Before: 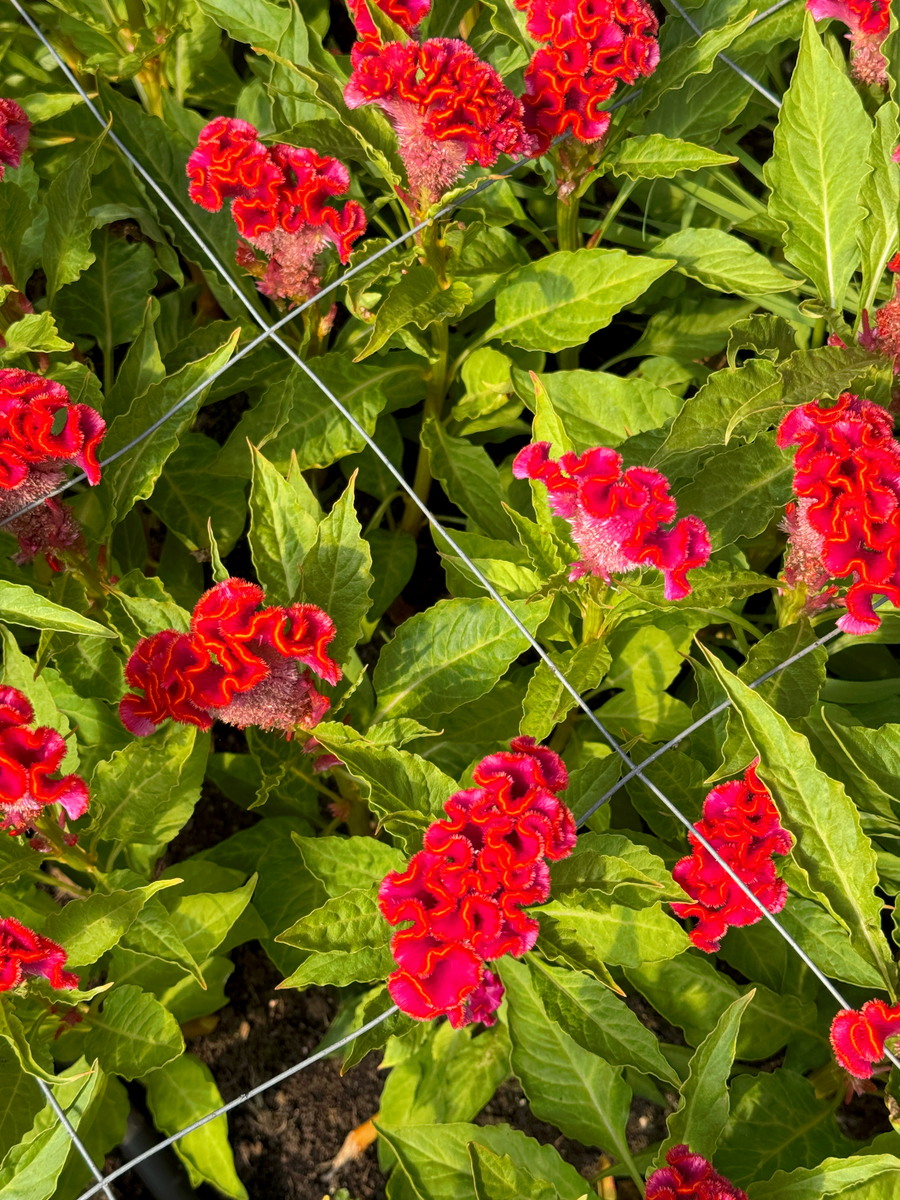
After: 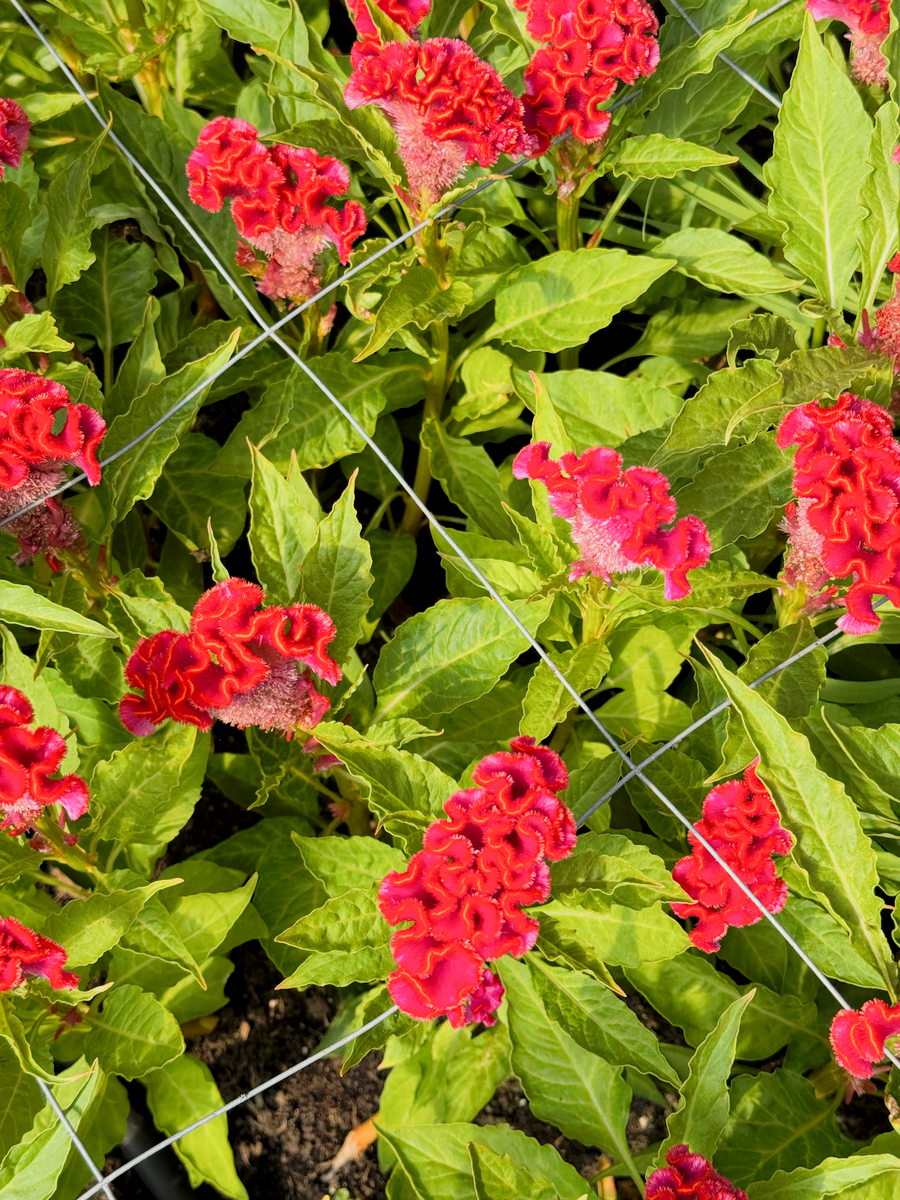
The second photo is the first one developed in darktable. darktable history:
filmic rgb: black relative exposure -7.65 EV, white relative exposure 4.56 EV, hardness 3.61
local contrast: mode bilateral grid, contrast 15, coarseness 36, detail 105%, midtone range 0.2
exposure: black level correction 0, exposure 0.7 EV, compensate exposure bias true, compensate highlight preservation false
